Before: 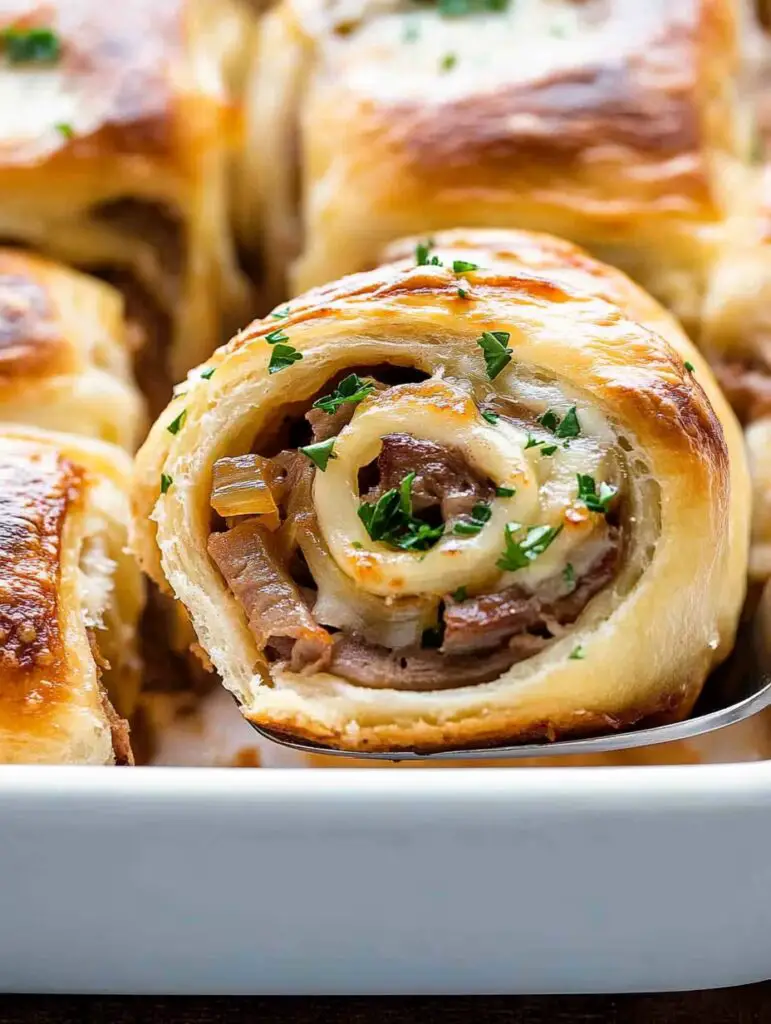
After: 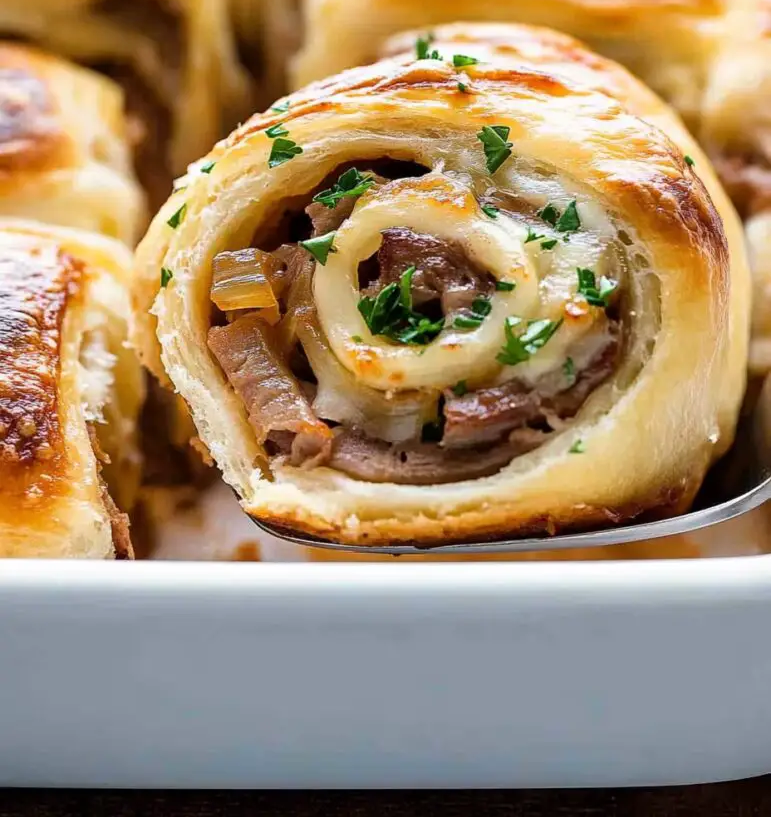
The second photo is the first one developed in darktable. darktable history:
crop and rotate: top 20.162%
color correction: highlights a* 0.009, highlights b* -0.448
